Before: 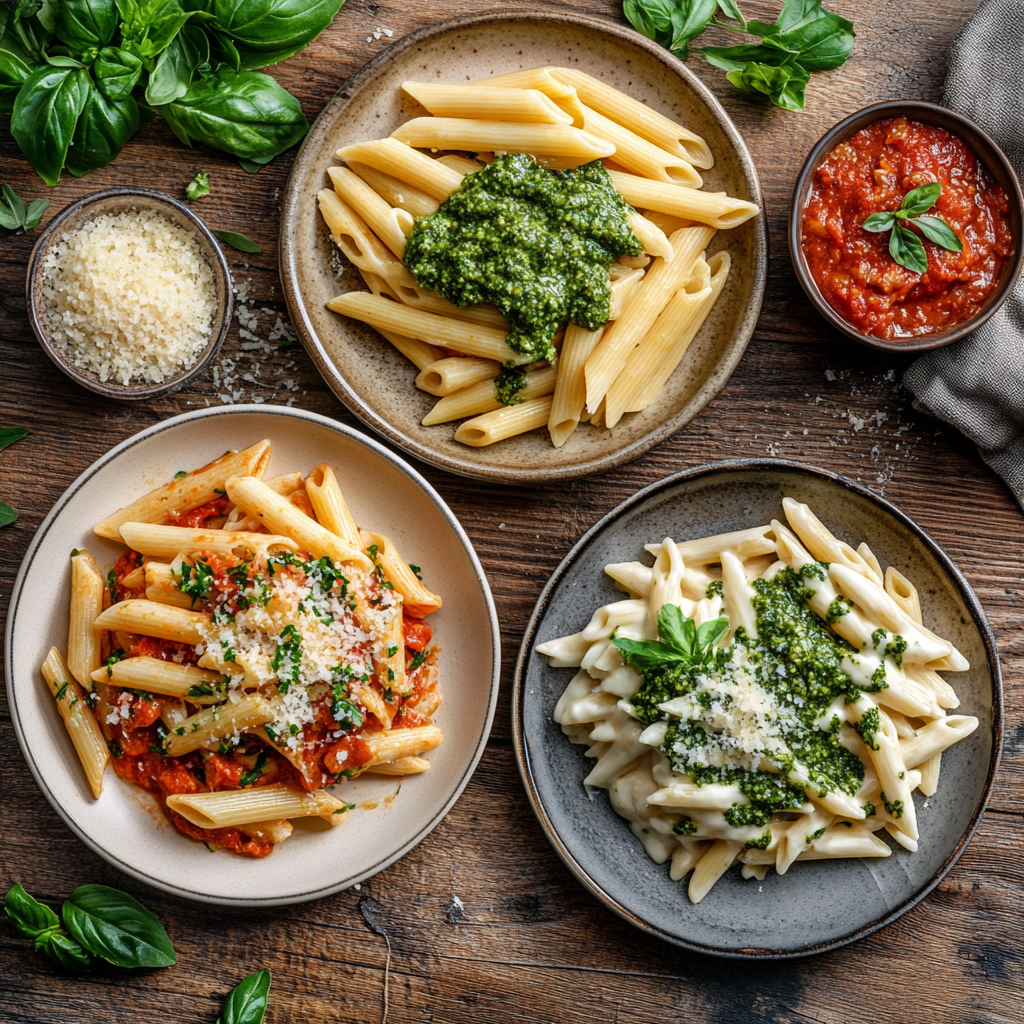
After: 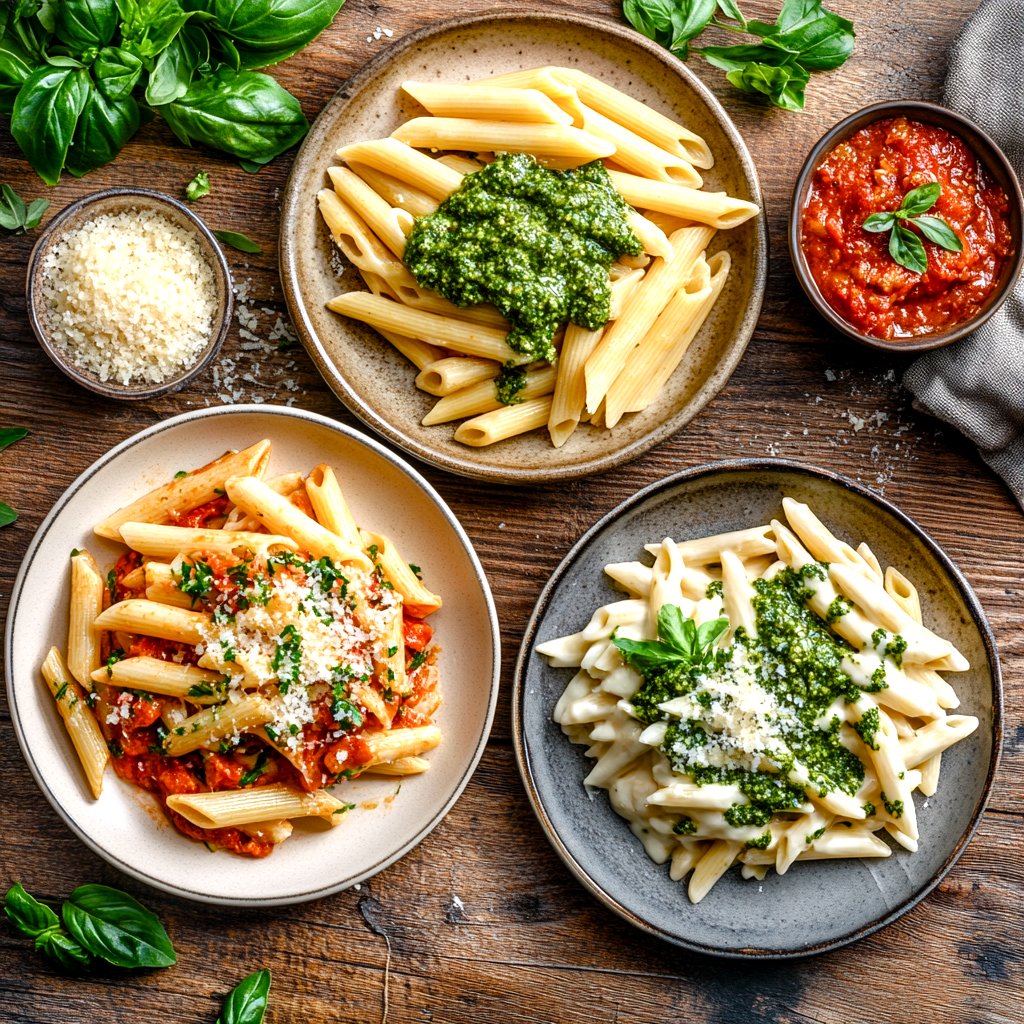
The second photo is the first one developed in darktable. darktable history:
color balance rgb: perceptual saturation grading › global saturation 20%, perceptual saturation grading › highlights -25%, perceptual saturation grading › shadows 25%
exposure: black level correction 0.001, exposure 0.5 EV, compensate exposure bias true, compensate highlight preservation false
